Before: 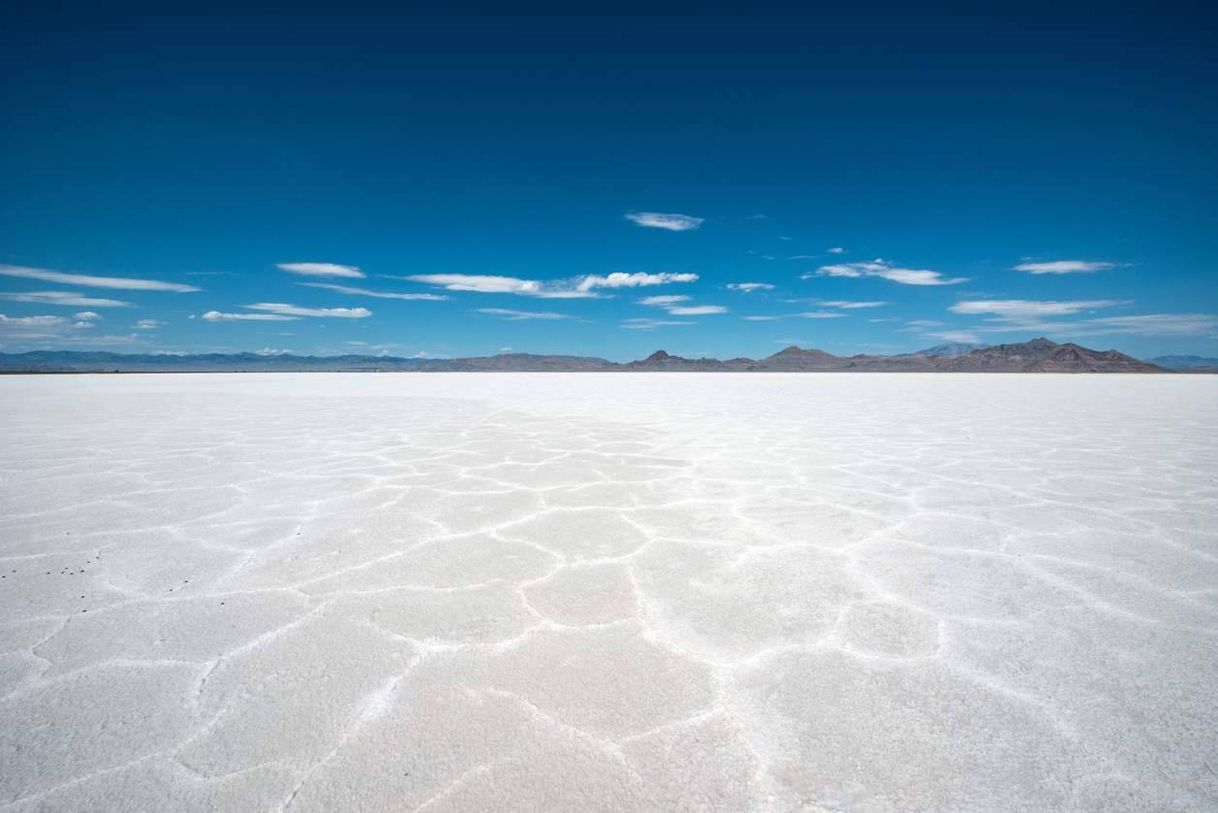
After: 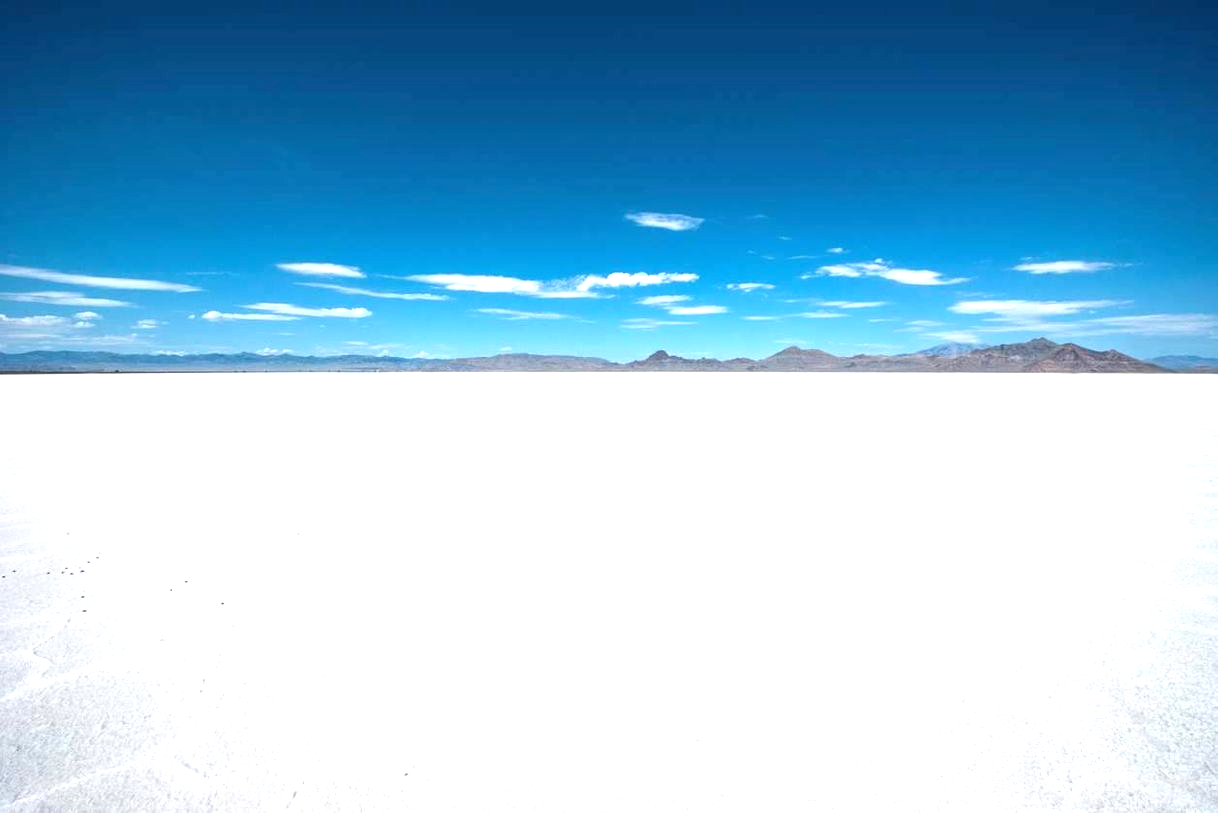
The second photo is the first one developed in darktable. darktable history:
base curve: curves: ch0 [(0, 0) (0.297, 0.298) (1, 1)]
exposure: black level correction 0, exposure 1 EV, compensate highlight preservation false
